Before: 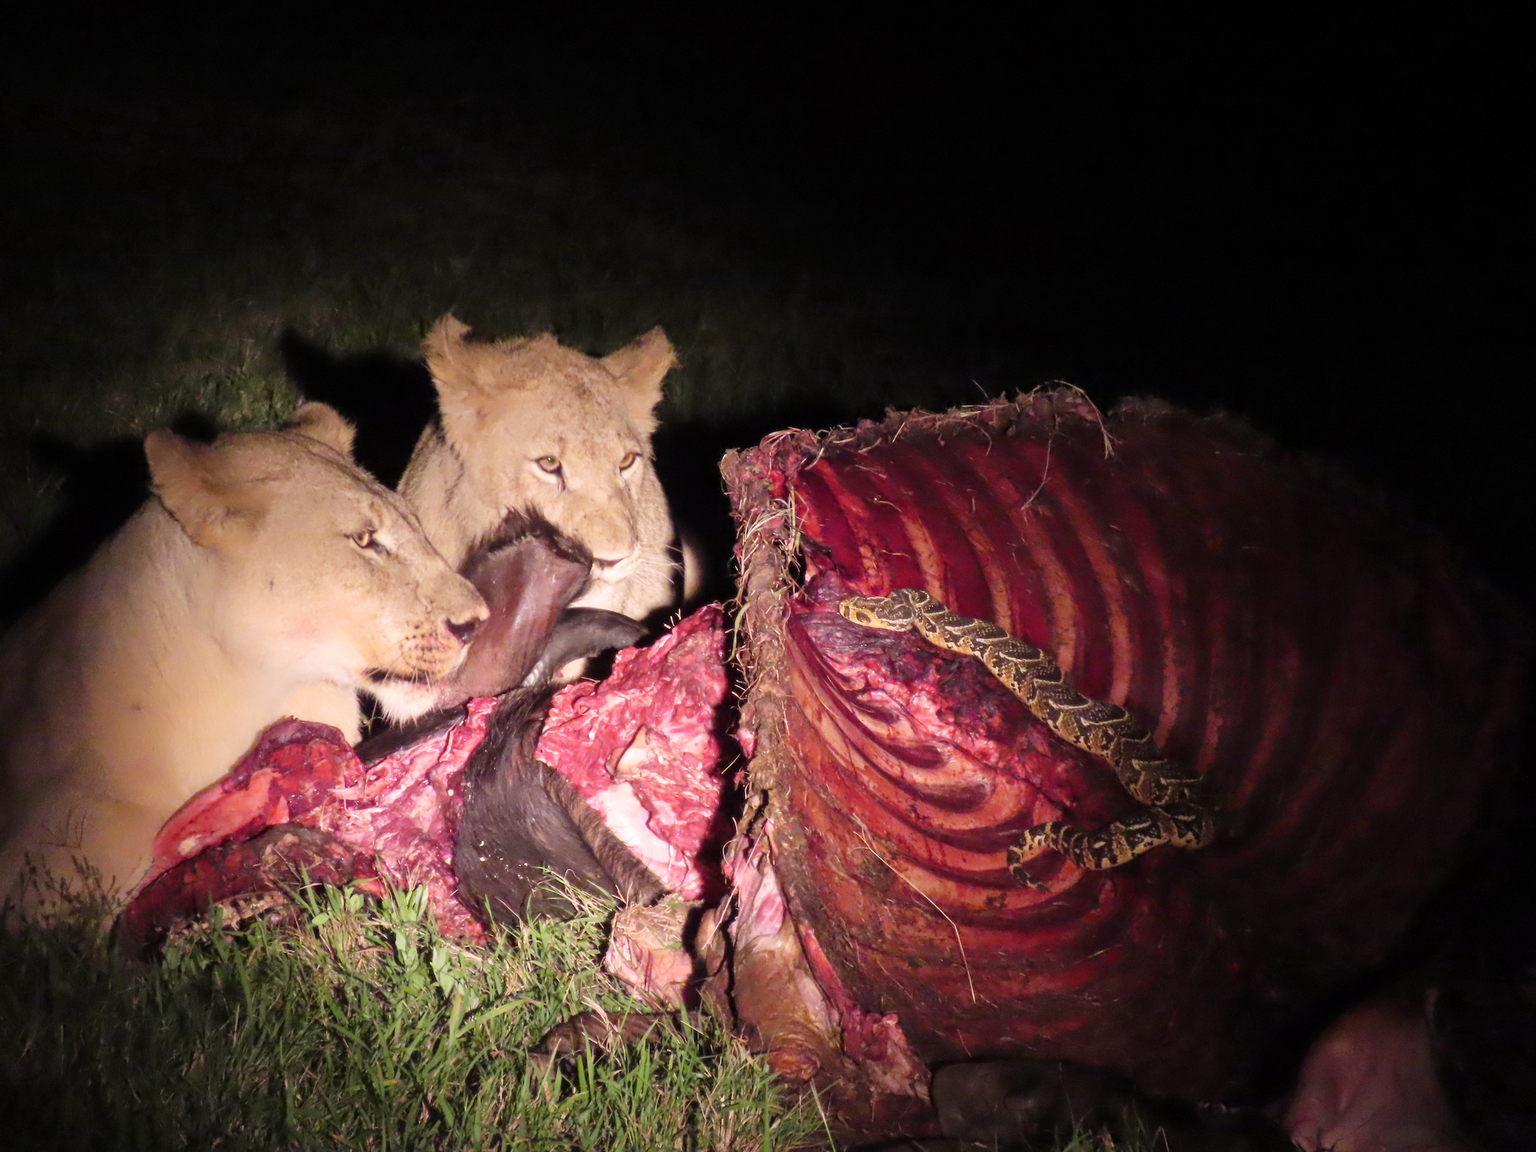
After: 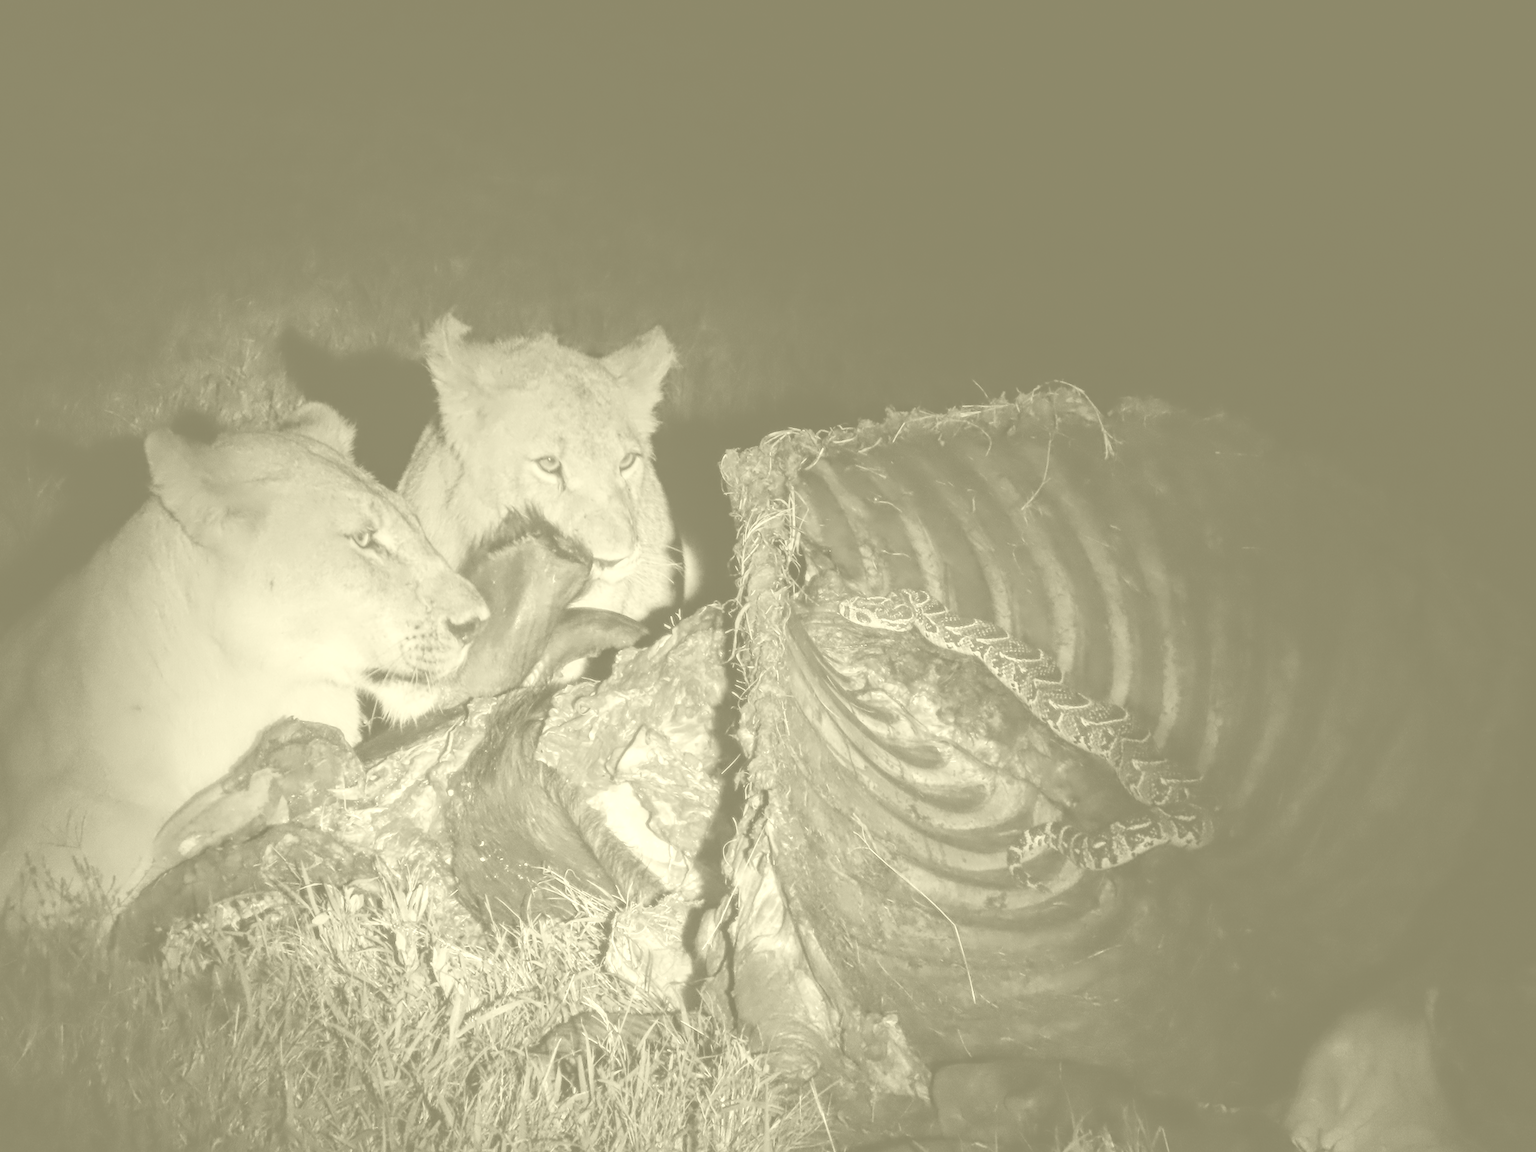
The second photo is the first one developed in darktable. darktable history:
white balance: red 1.004, blue 1.024
local contrast: on, module defaults
colorize: hue 43.2°, saturation 40%, version 1
graduated density: hue 238.83°, saturation 50%
